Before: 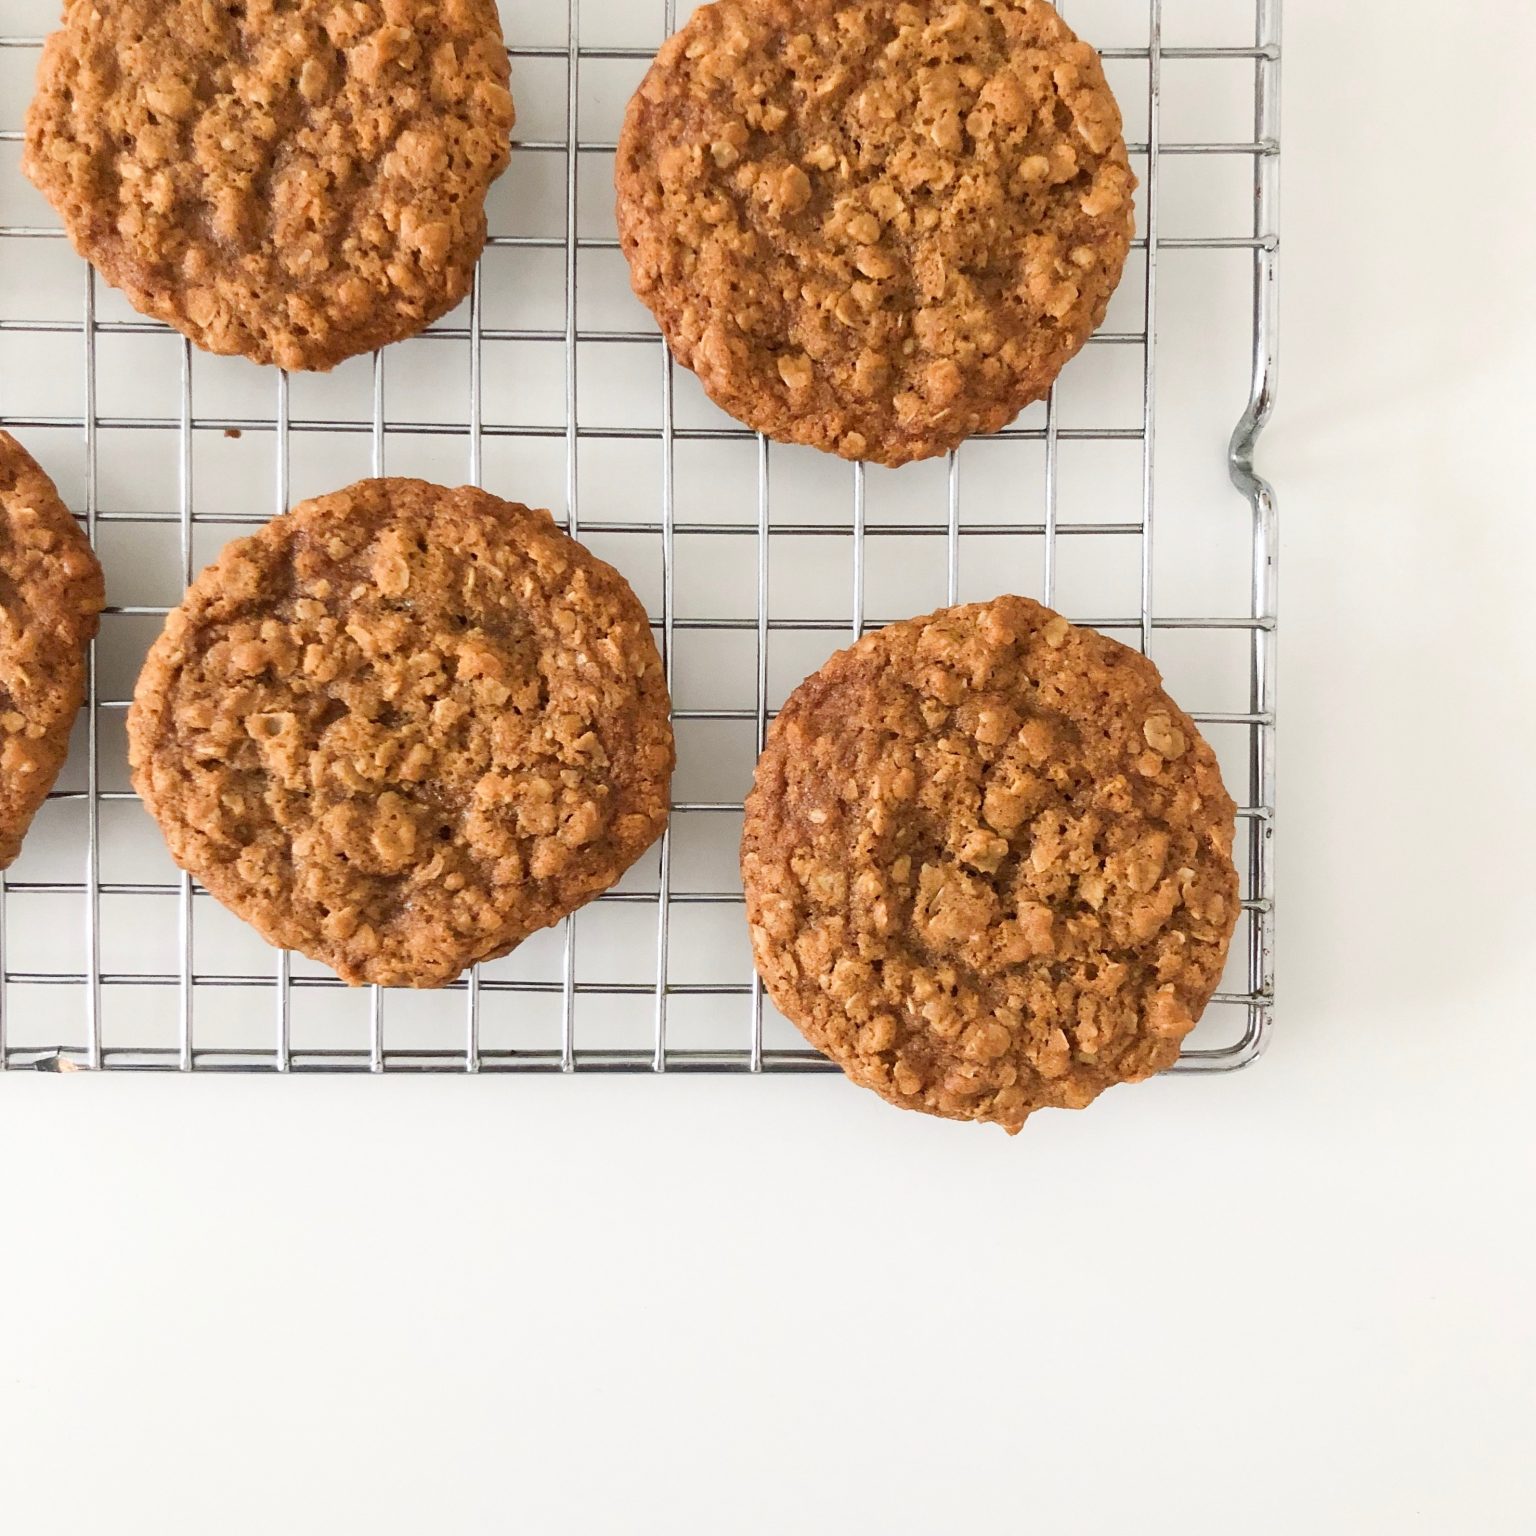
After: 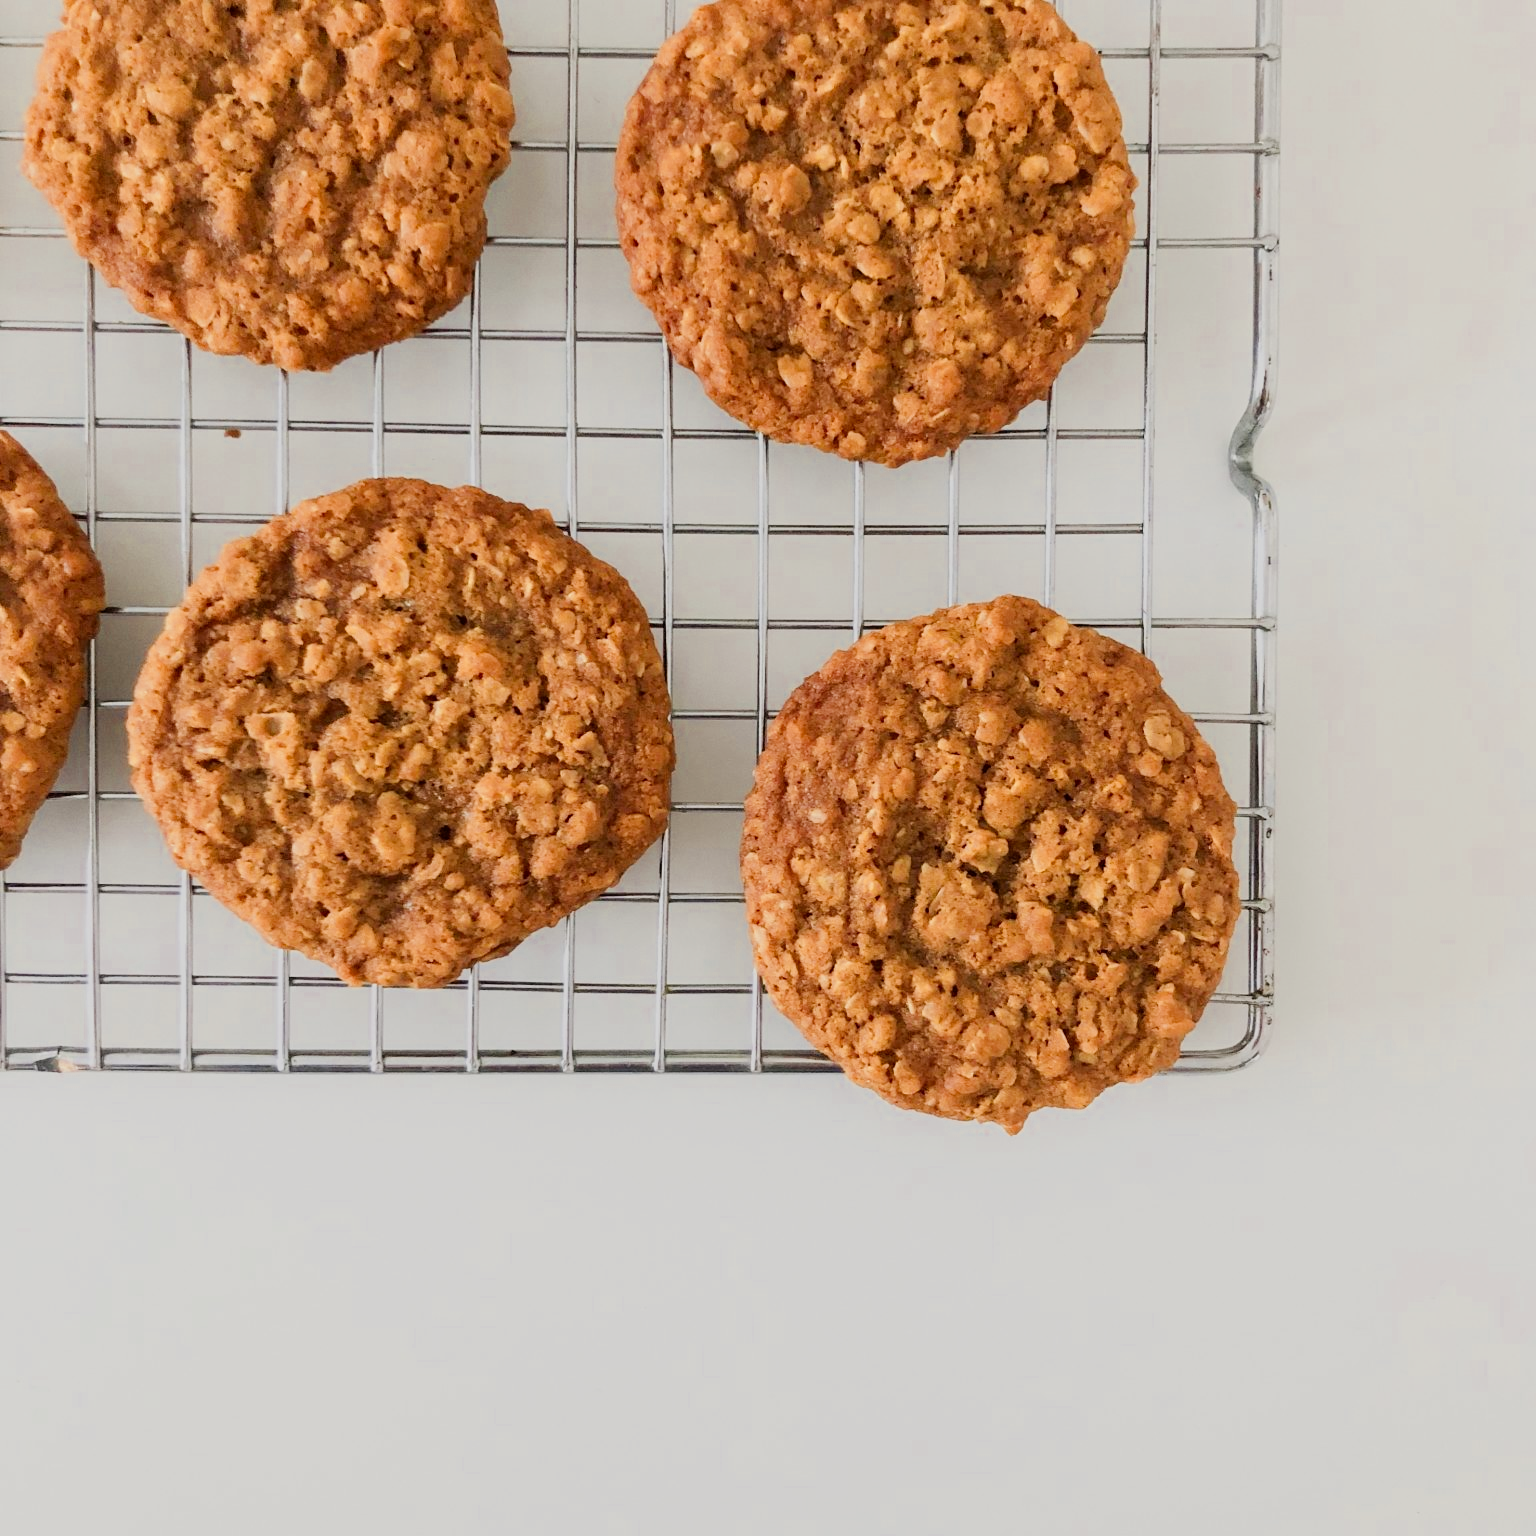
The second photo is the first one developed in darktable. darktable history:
color zones: curves: ch0 [(0.004, 0.305) (0.261, 0.623) (0.389, 0.399) (0.708, 0.571) (0.947, 0.34)]; ch1 [(0.025, 0.645) (0.229, 0.584) (0.326, 0.551) (0.484, 0.262) (0.757, 0.643)]
tone equalizer: on, module defaults
filmic rgb: black relative exposure -7.65 EV, white relative exposure 4.56 EV, hardness 3.61
